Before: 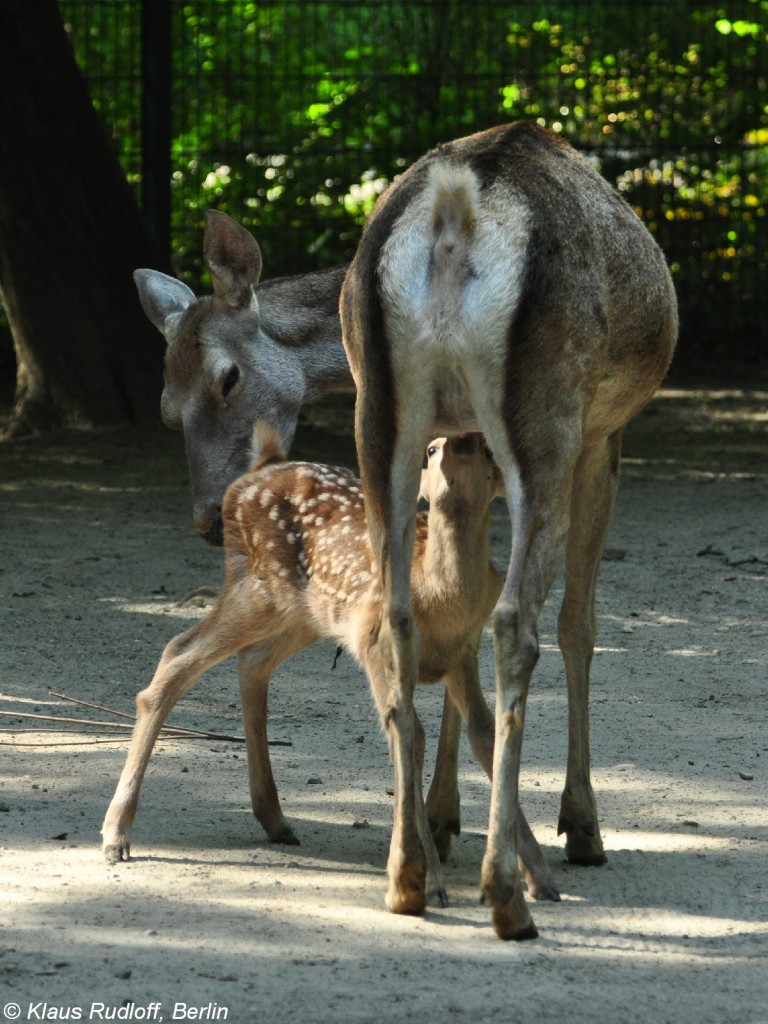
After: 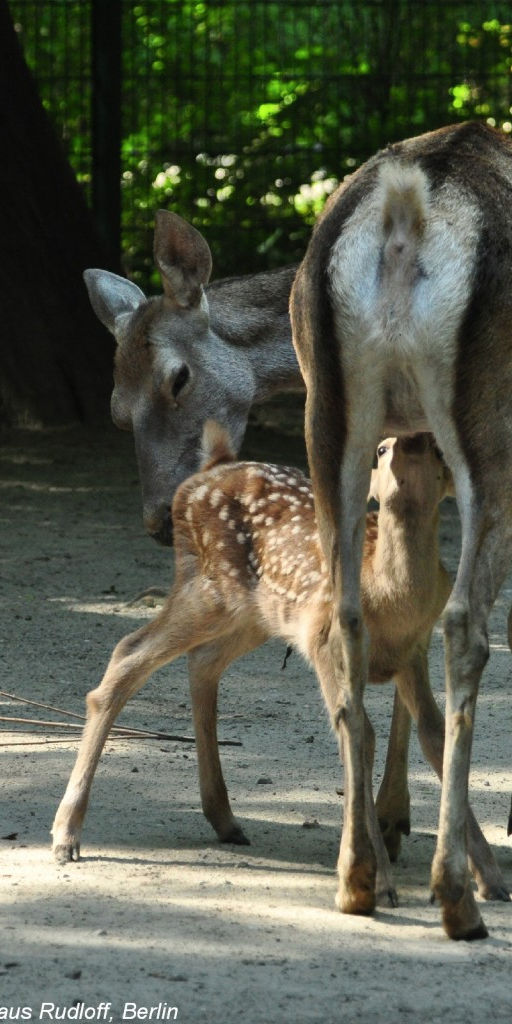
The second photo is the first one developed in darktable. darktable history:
contrast brightness saturation: saturation -0.04
crop and rotate: left 6.617%, right 26.717%
